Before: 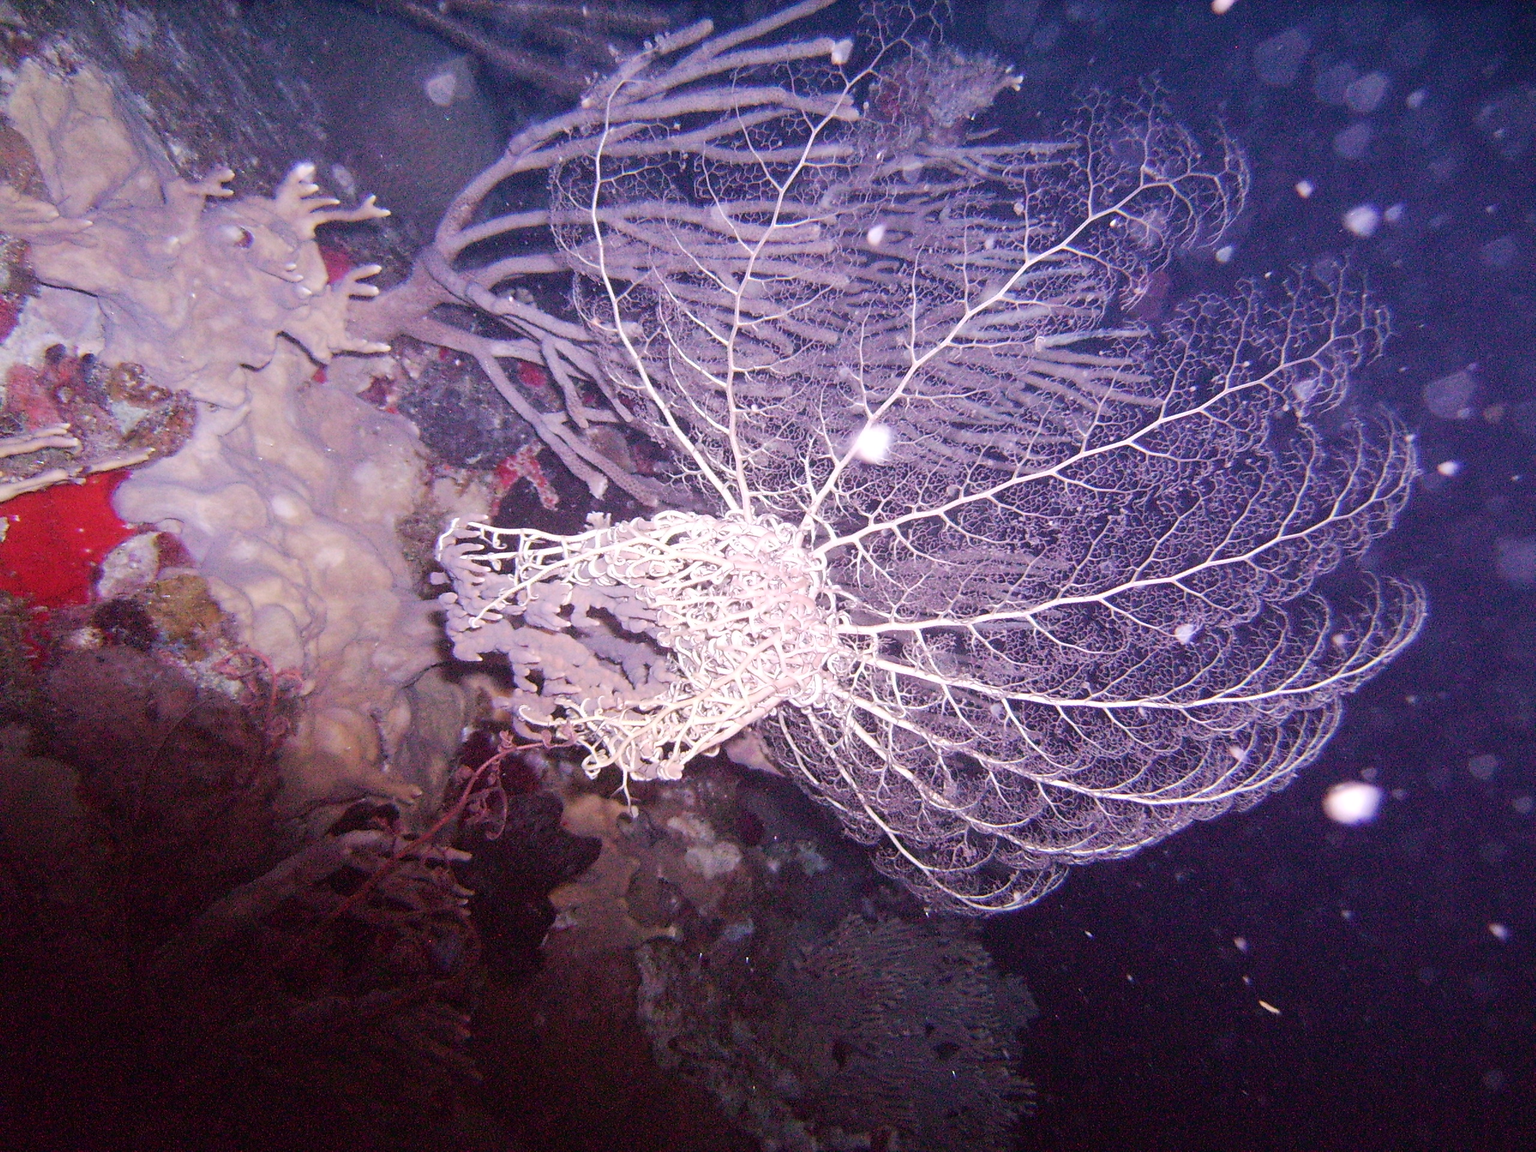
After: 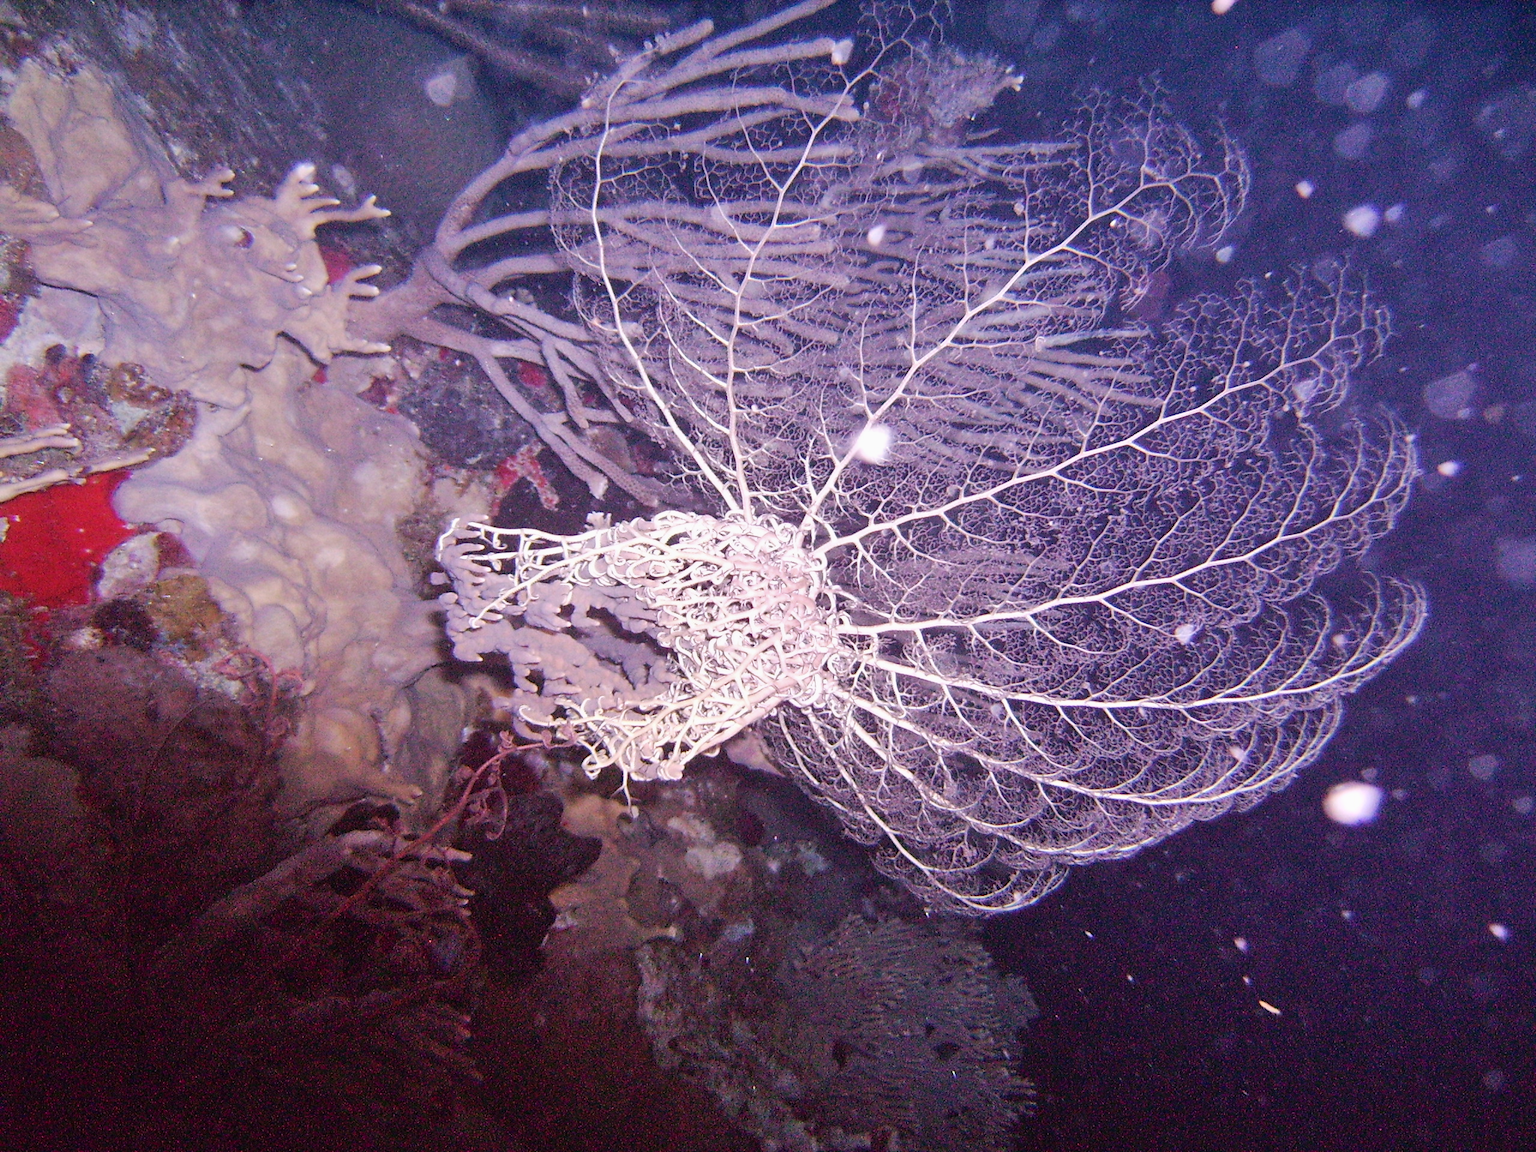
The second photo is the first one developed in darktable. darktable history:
shadows and highlights: shadows 43.41, white point adjustment -1.29, highlights color adjustment 74.07%, soften with gaussian
